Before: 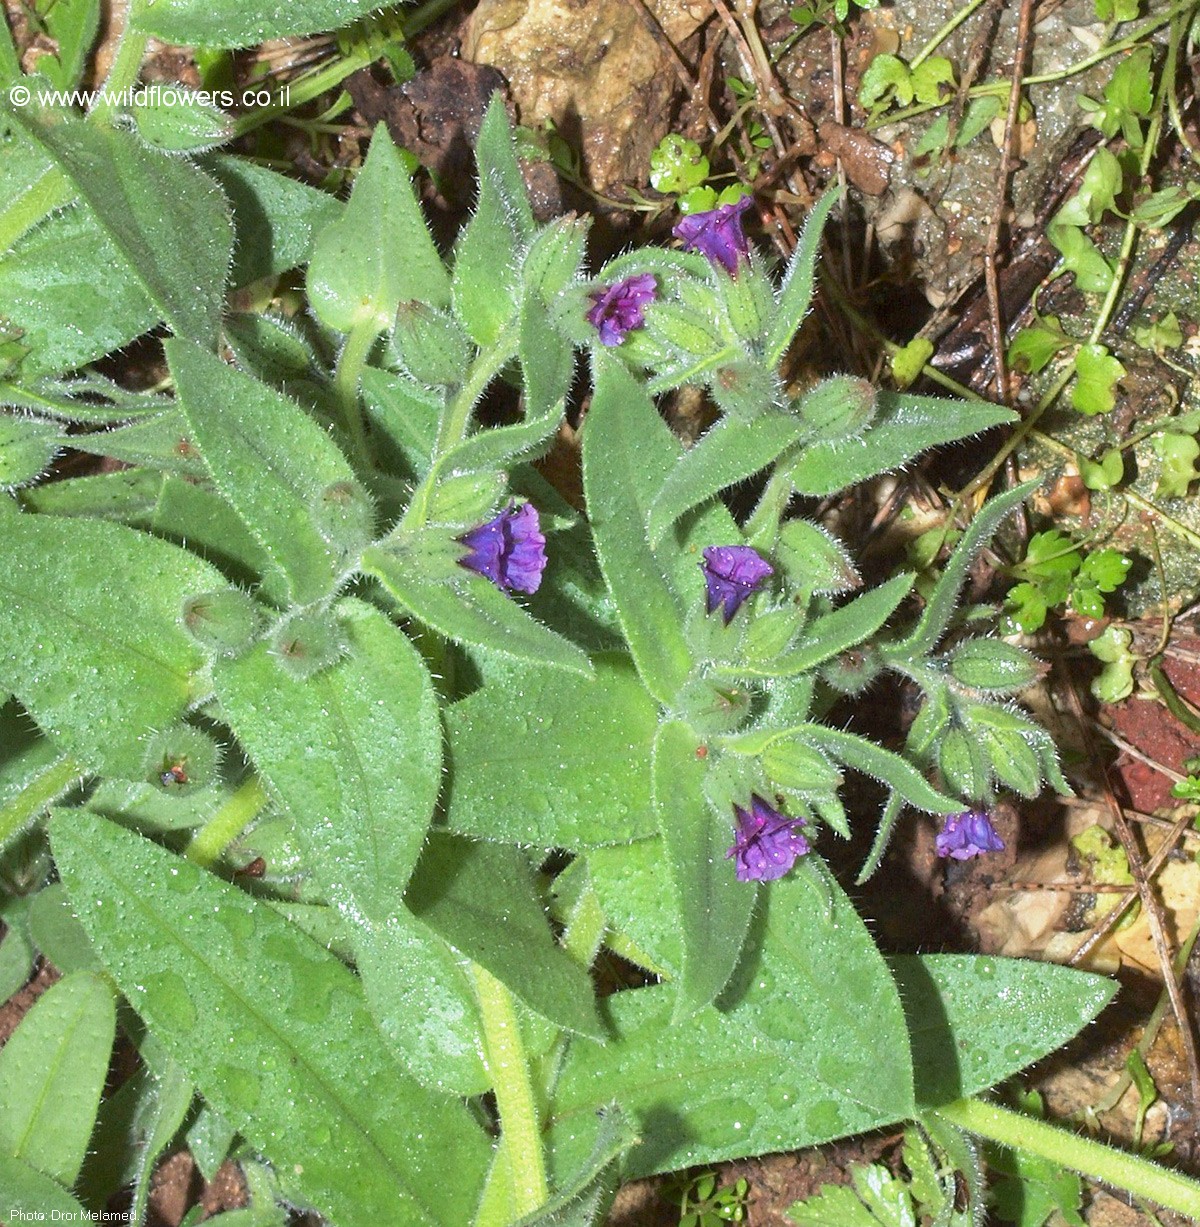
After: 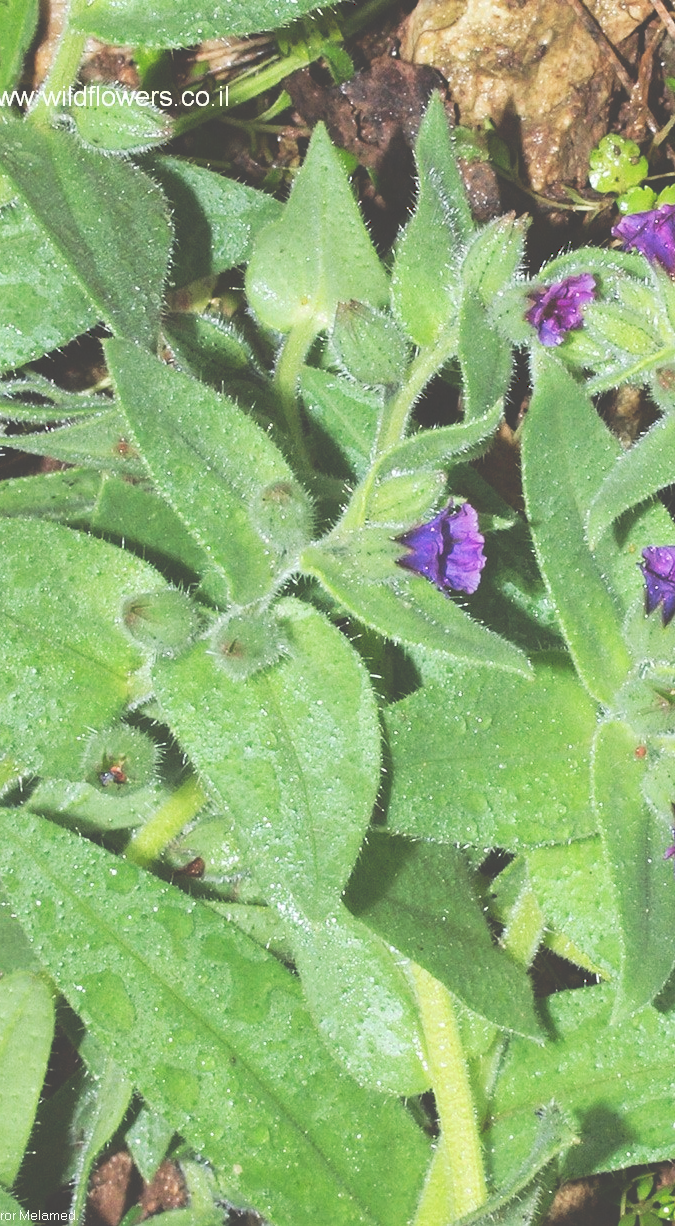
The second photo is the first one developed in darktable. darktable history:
crop: left 5.114%, right 38.589%
tone curve: curves: ch0 [(0, 0) (0.003, 0.273) (0.011, 0.276) (0.025, 0.276) (0.044, 0.28) (0.069, 0.283) (0.1, 0.288) (0.136, 0.293) (0.177, 0.302) (0.224, 0.321) (0.277, 0.349) (0.335, 0.393) (0.399, 0.448) (0.468, 0.51) (0.543, 0.589) (0.623, 0.677) (0.709, 0.761) (0.801, 0.839) (0.898, 0.909) (1, 1)], preserve colors none
